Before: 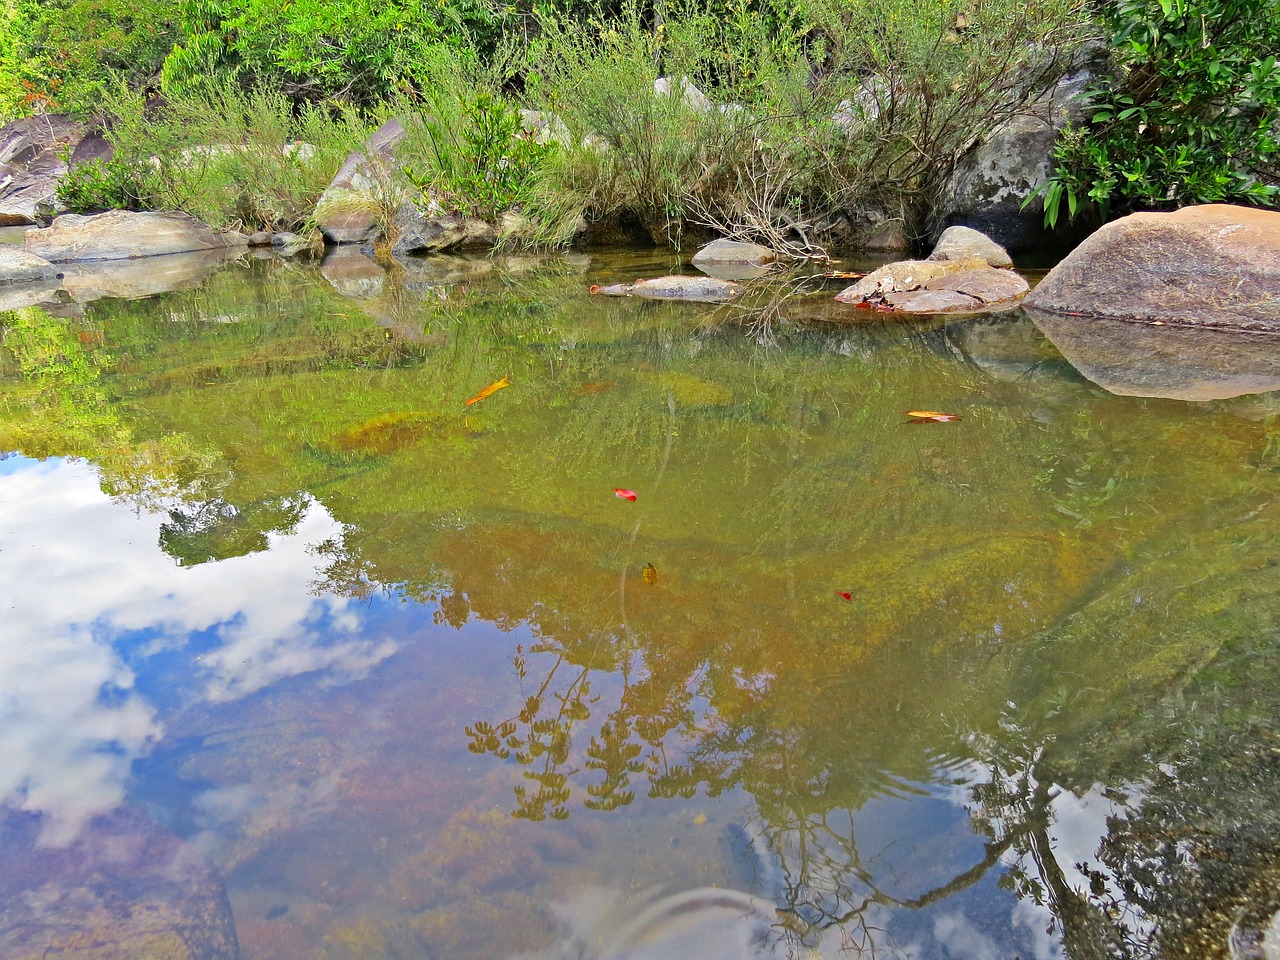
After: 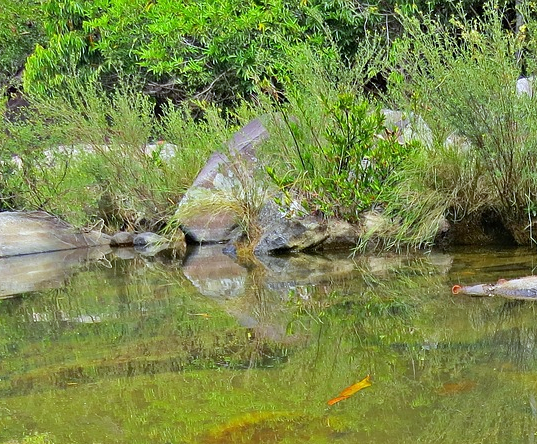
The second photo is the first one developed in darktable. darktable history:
white balance: red 0.954, blue 1.079
crop and rotate: left 10.817%, top 0.062%, right 47.194%, bottom 53.626%
